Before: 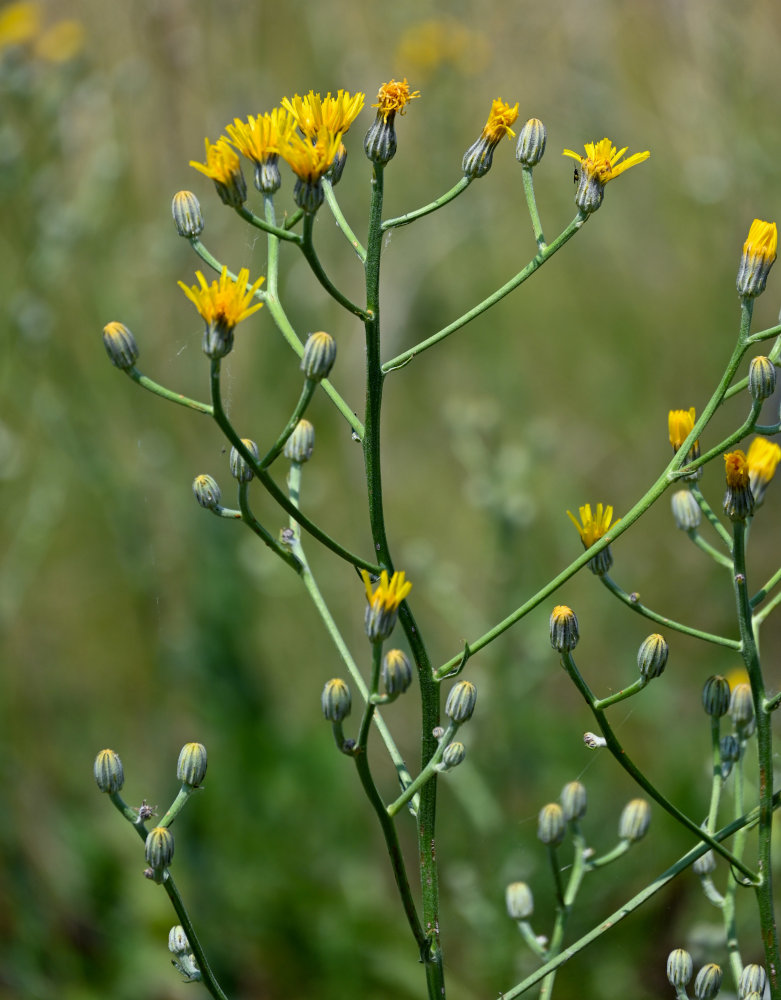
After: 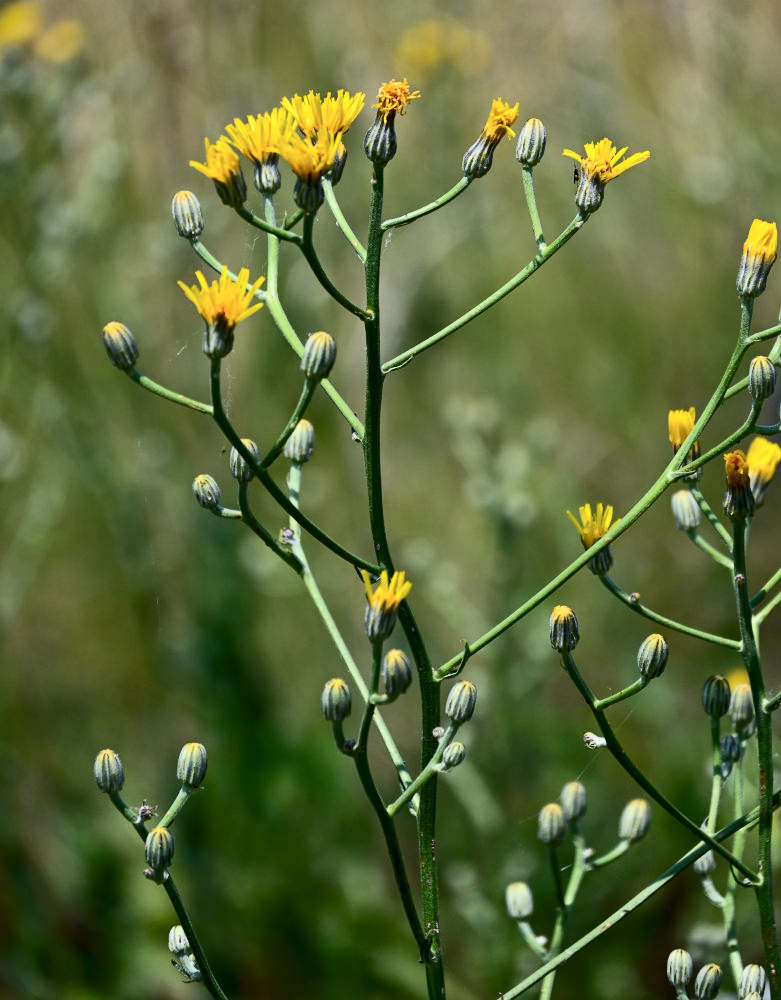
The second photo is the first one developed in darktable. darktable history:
contrast brightness saturation: contrast 0.27
